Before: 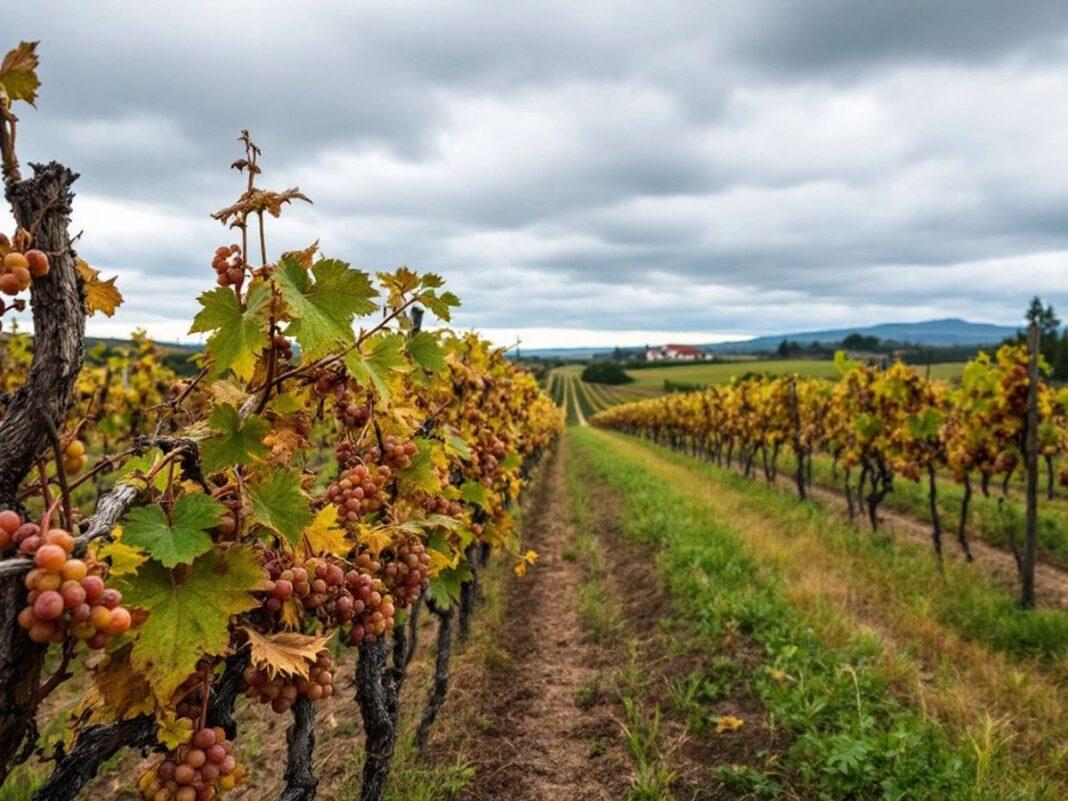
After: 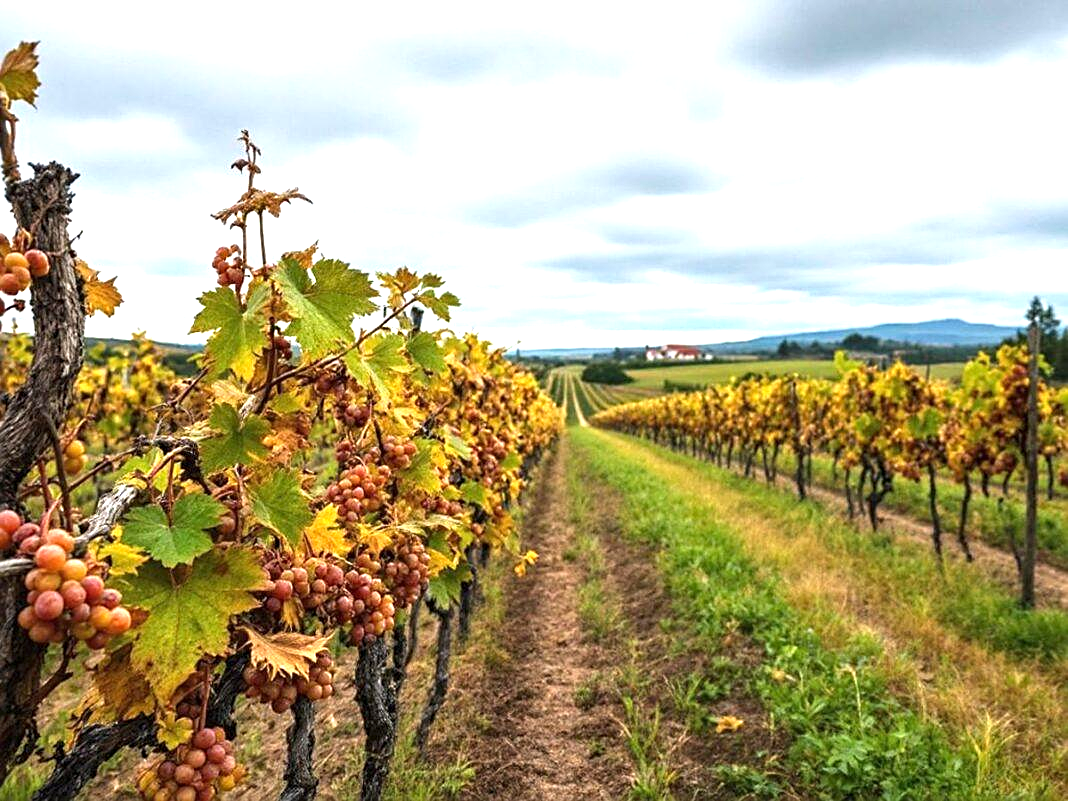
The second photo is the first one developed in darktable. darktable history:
sharpen: on, module defaults
exposure: black level correction 0, exposure 0.9 EV, compensate highlight preservation false
